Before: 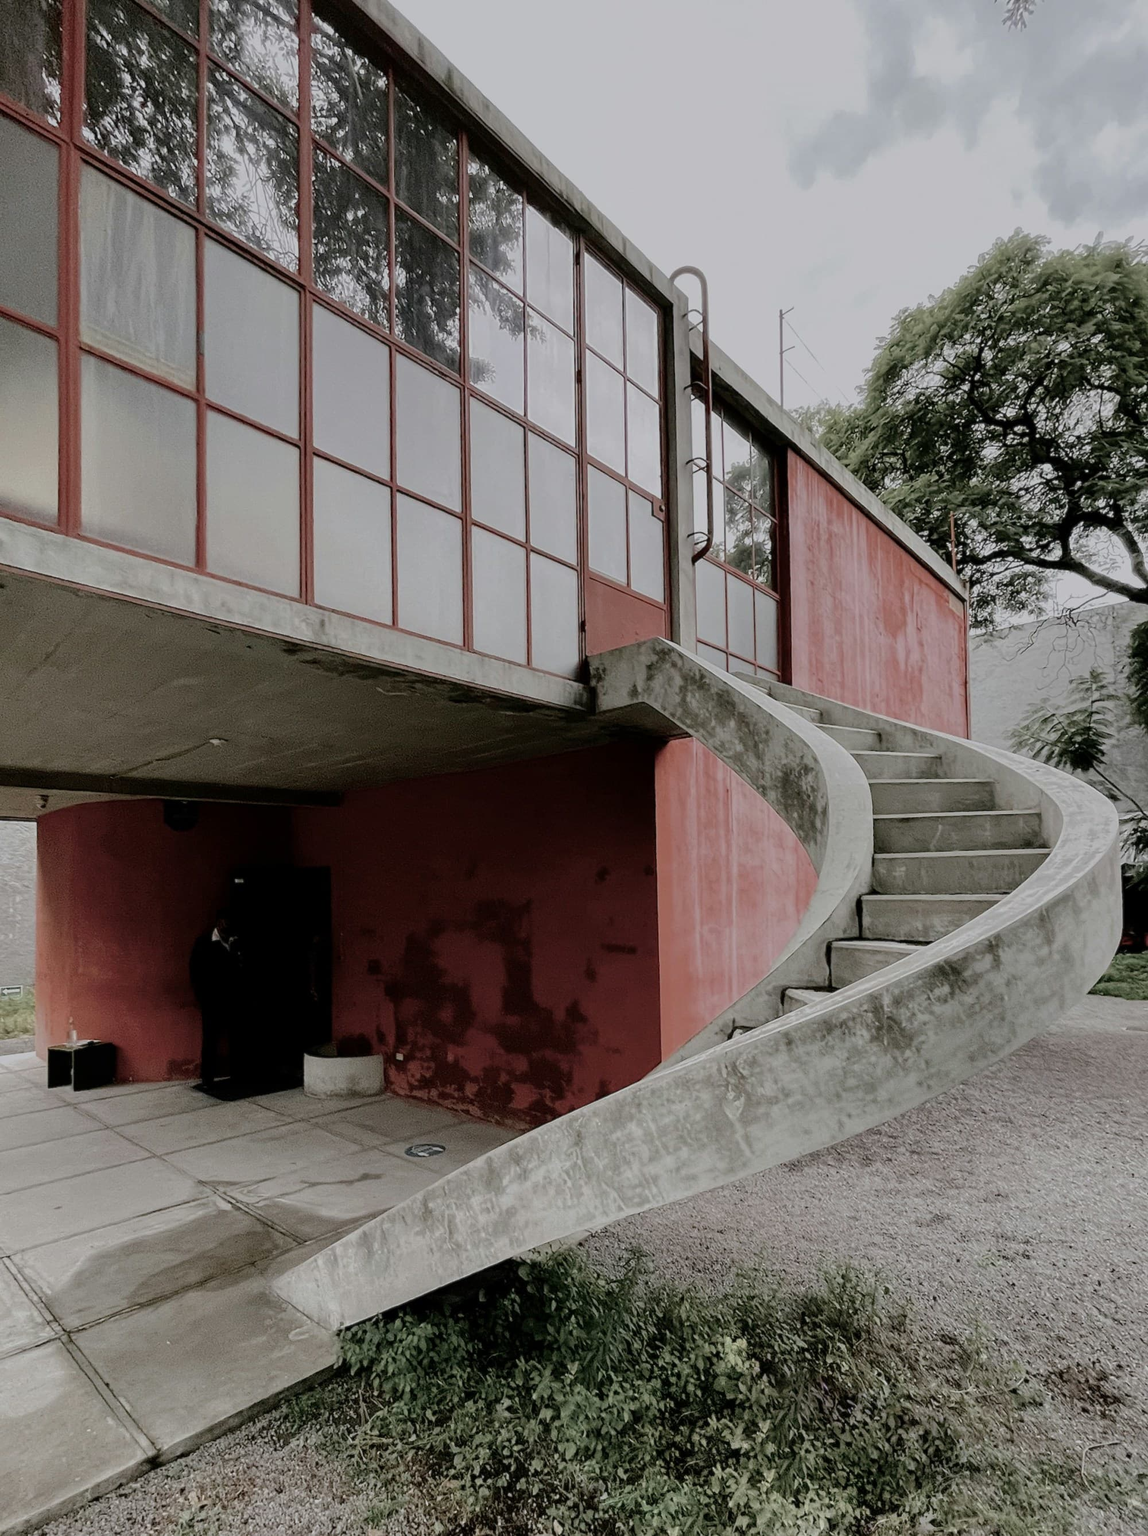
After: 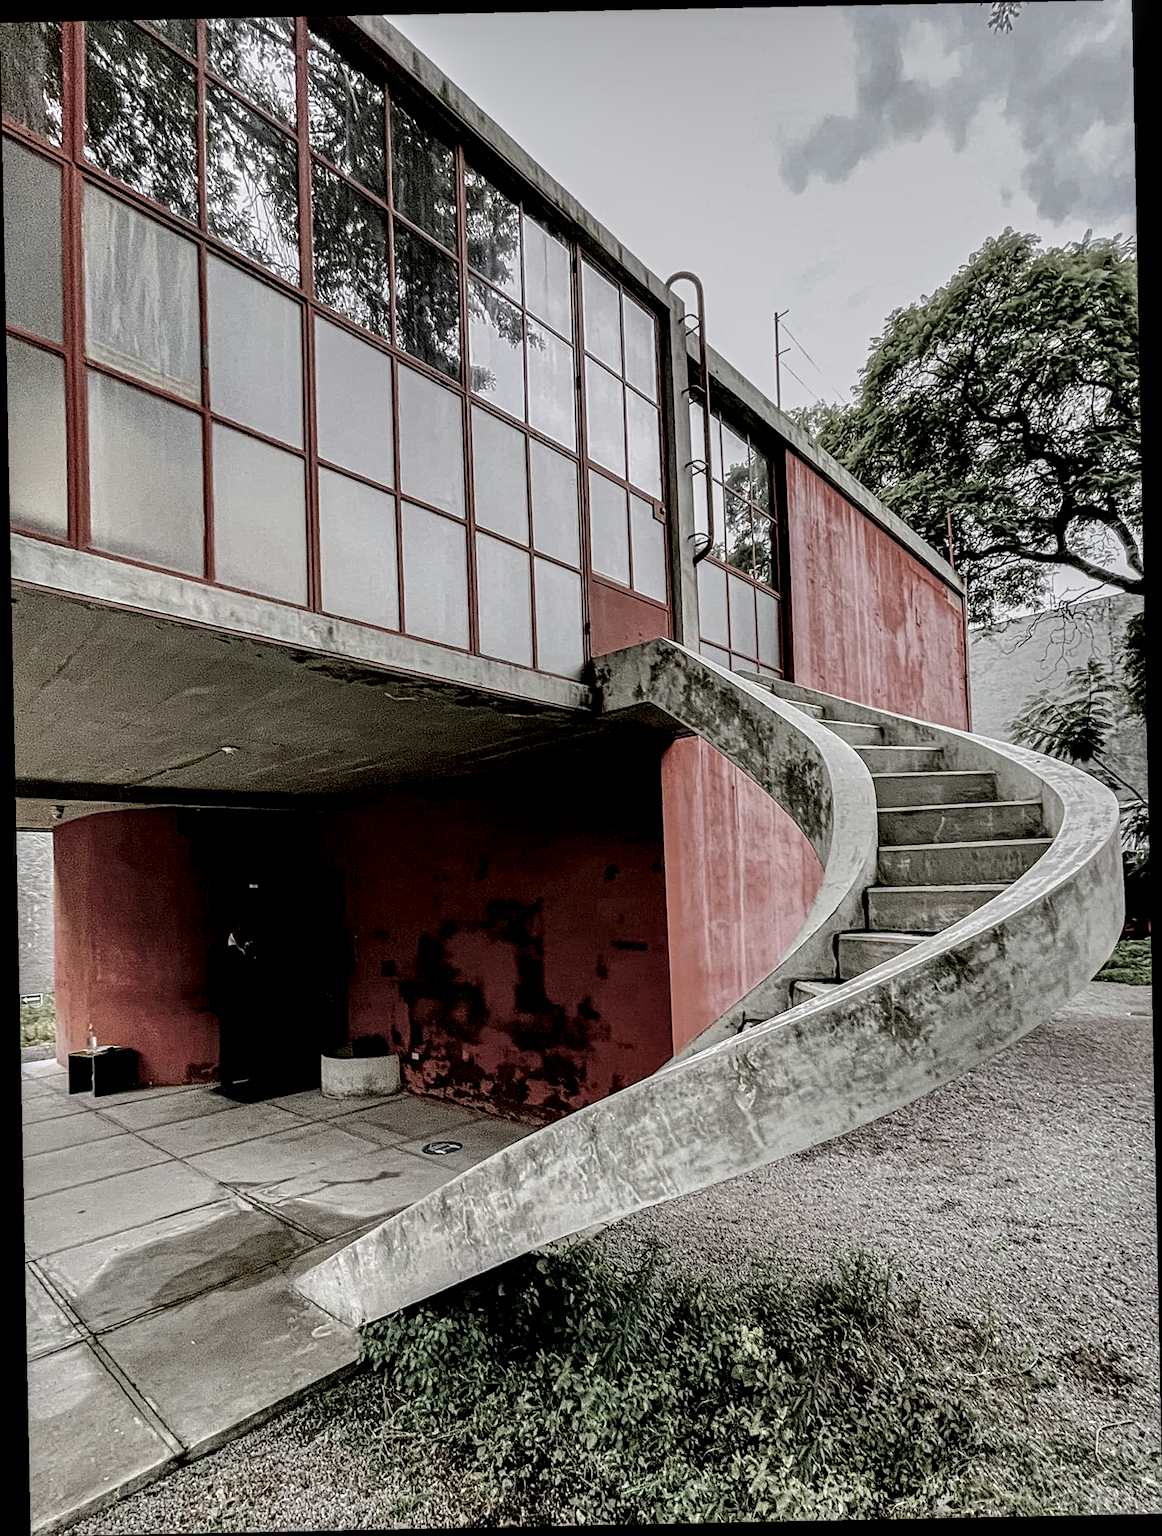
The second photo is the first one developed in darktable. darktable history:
contrast equalizer: y [[0.5, 0.5, 0.5, 0.539, 0.64, 0.611], [0.5 ×6], [0.5 ×6], [0 ×6], [0 ×6]]
local contrast: highlights 19%, detail 186%
rotate and perspective: rotation -1.17°, automatic cropping off
